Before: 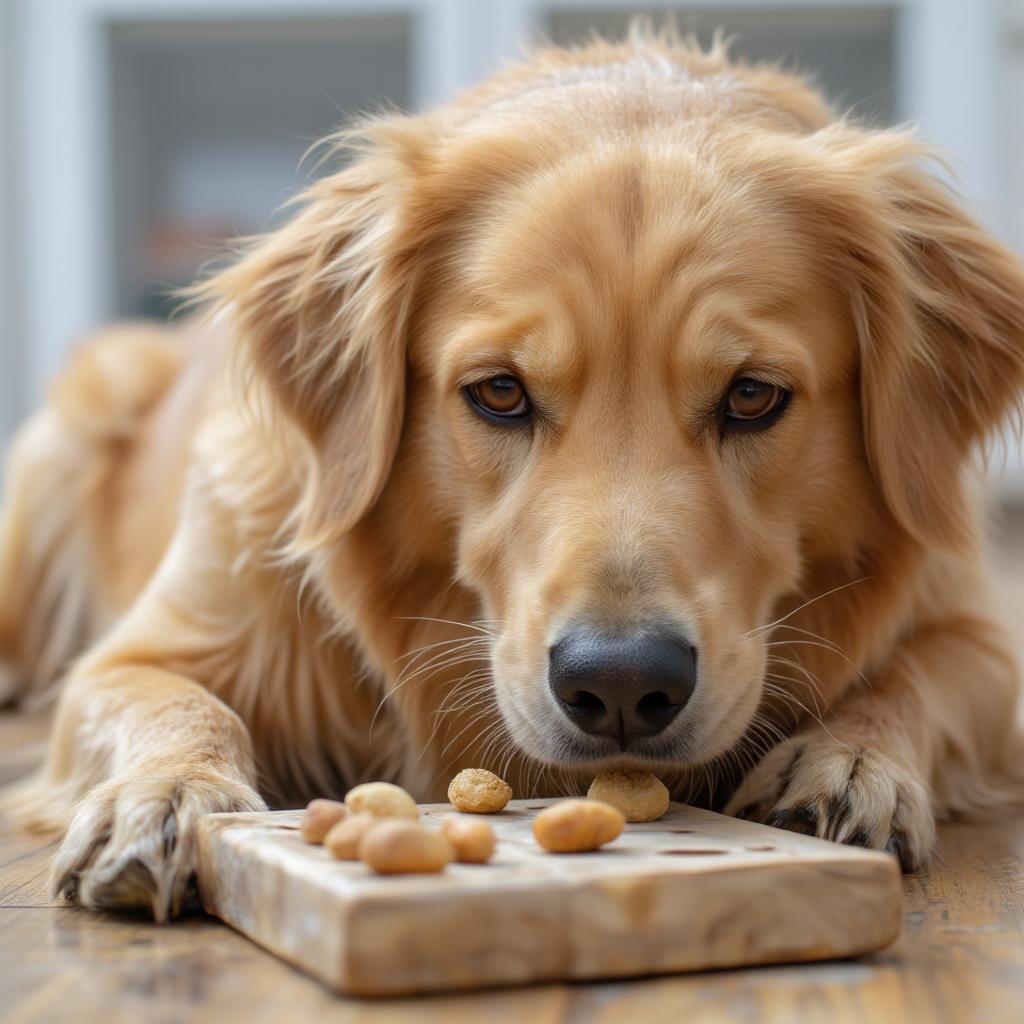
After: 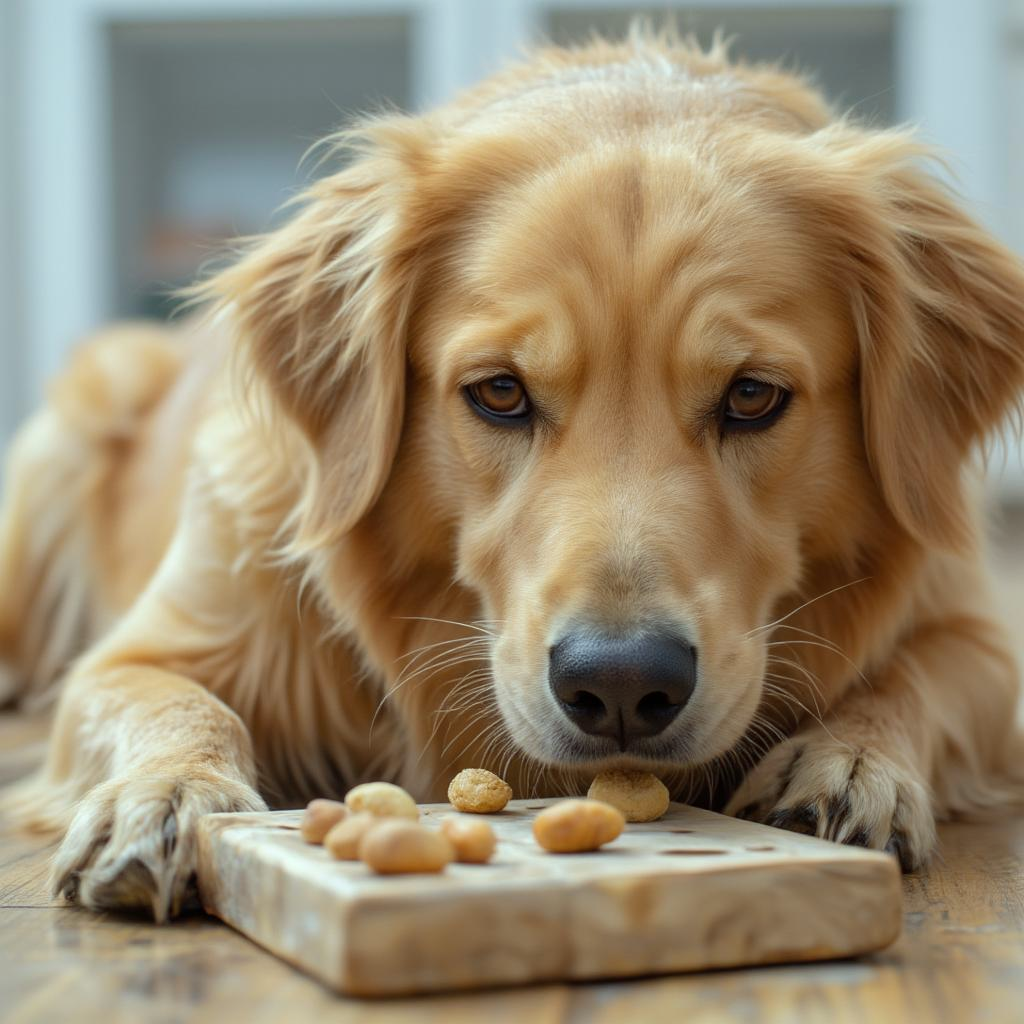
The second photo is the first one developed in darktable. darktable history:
color correction: highlights a* -6.56, highlights b* 0.829
